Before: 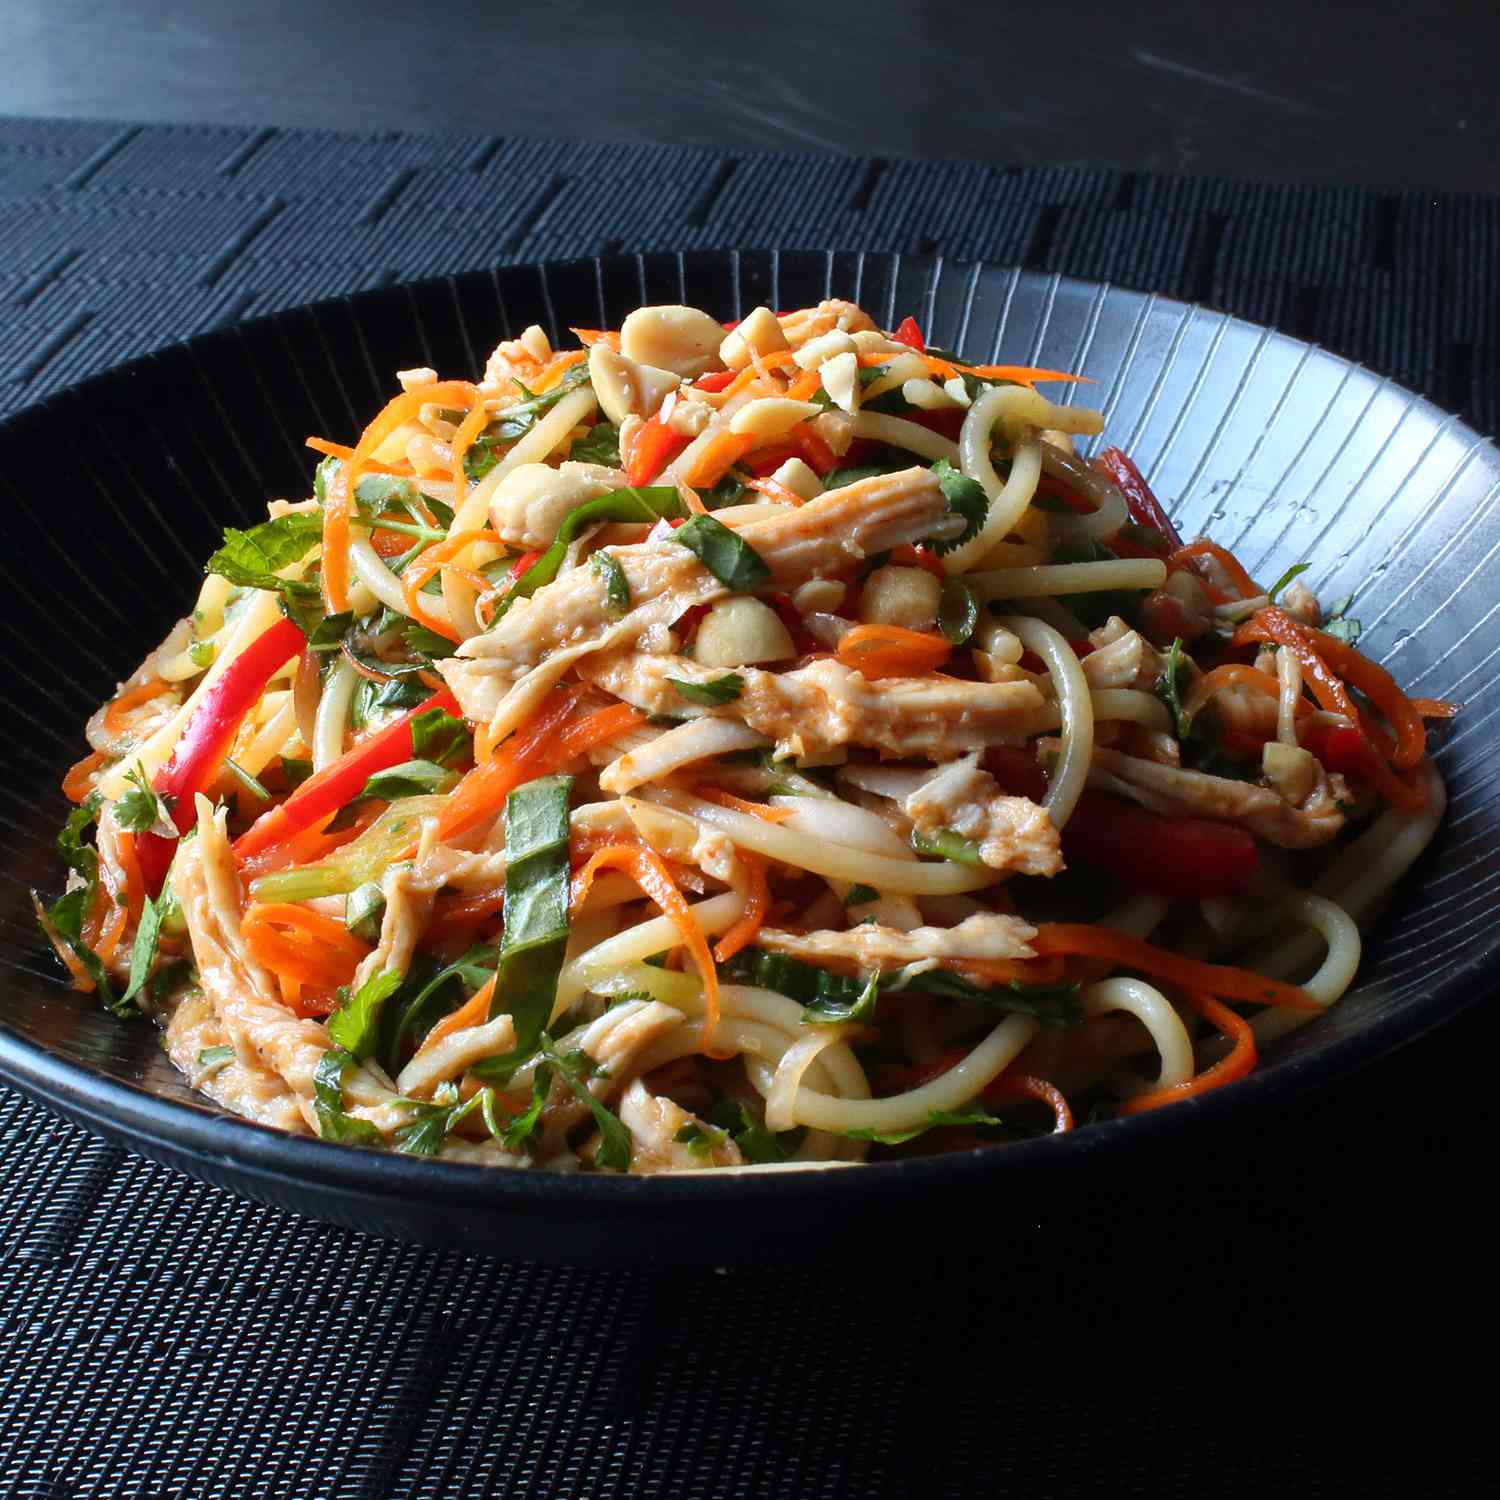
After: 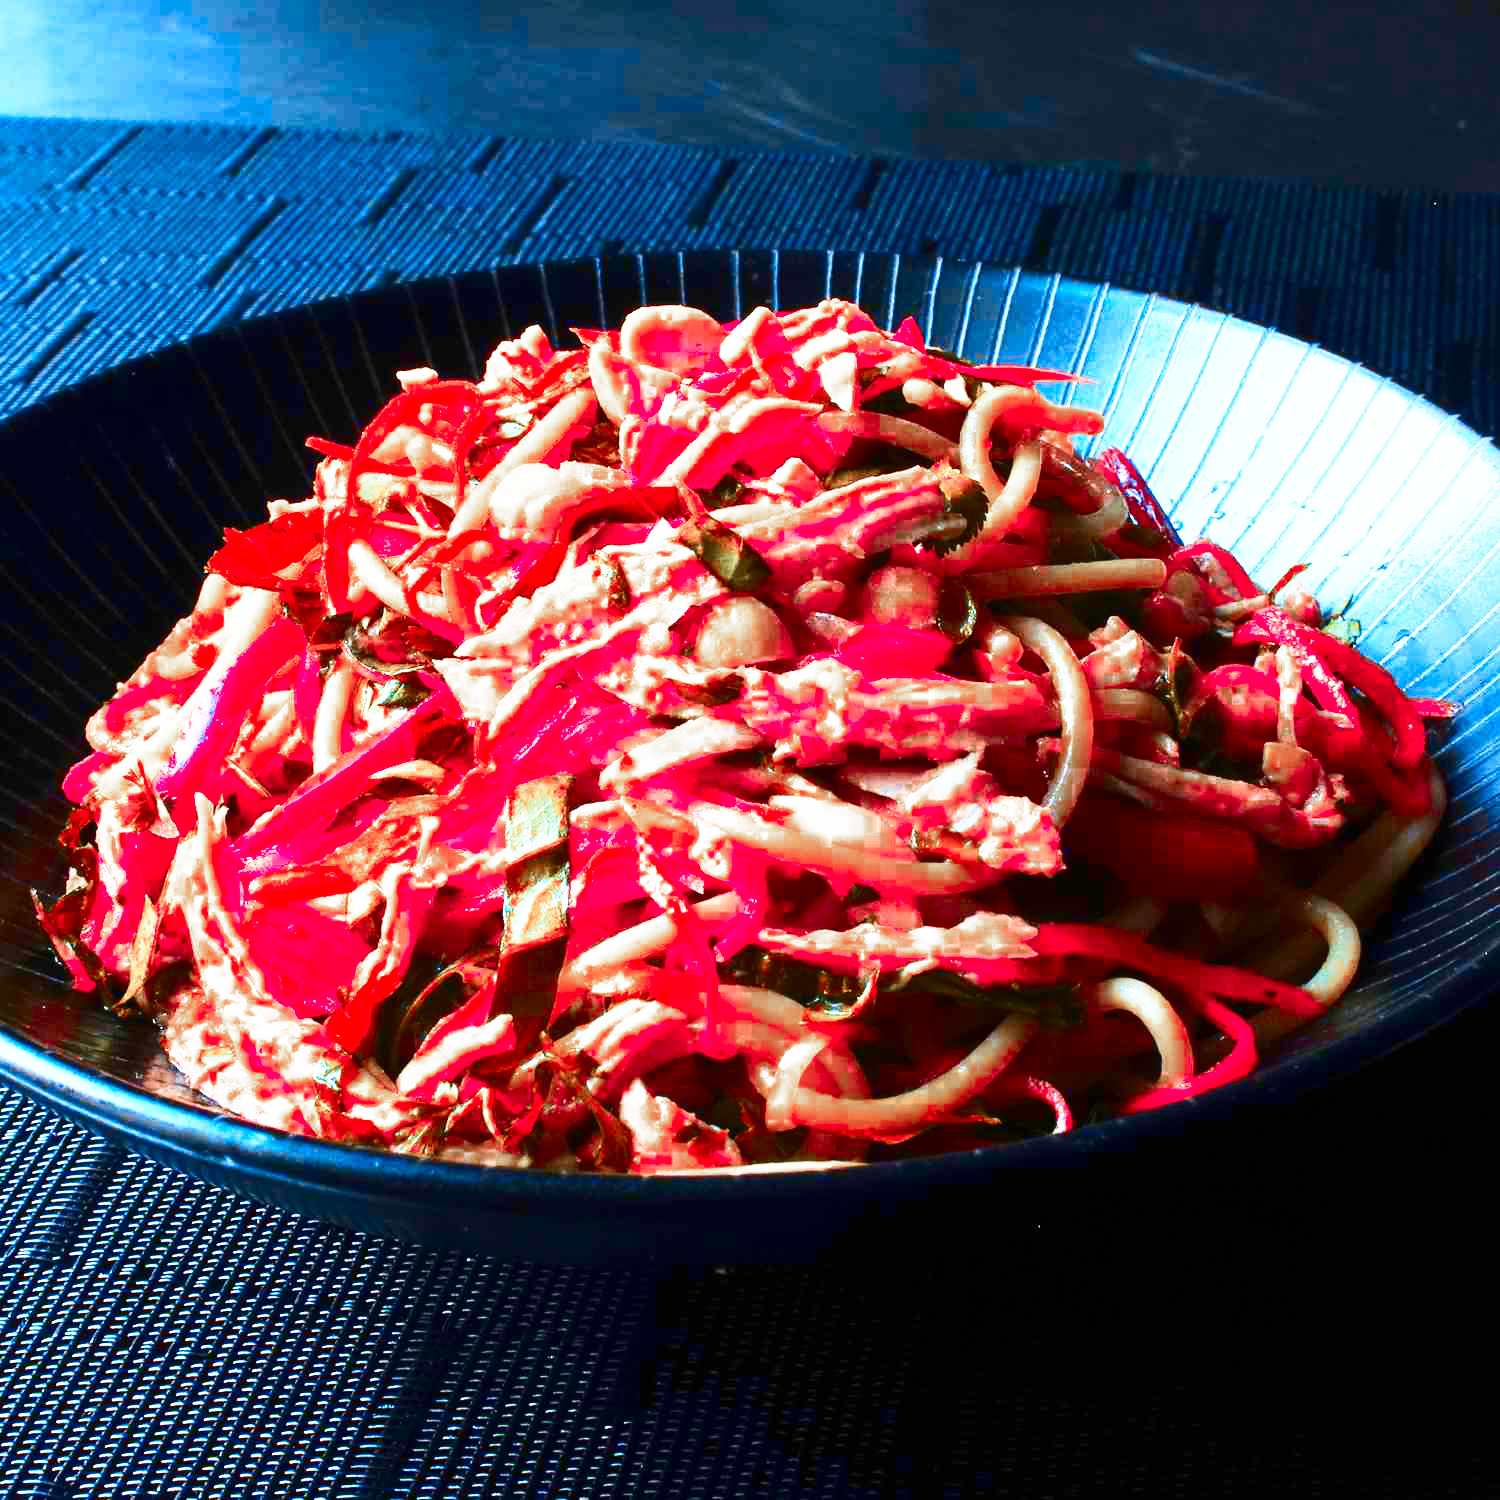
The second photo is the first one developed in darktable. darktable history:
contrast brightness saturation: contrast 0.26, brightness 0.02, saturation 0.87
base curve: curves: ch0 [(0, 0) (0.495, 0.917) (1, 1)], preserve colors none
white balance: red 0.983, blue 1.036
color zones: curves: ch0 [(0.006, 0.385) (0.143, 0.563) (0.243, 0.321) (0.352, 0.464) (0.516, 0.456) (0.625, 0.5) (0.75, 0.5) (0.875, 0.5)]; ch1 [(0, 0.5) (0.134, 0.504) (0.246, 0.463) (0.421, 0.515) (0.5, 0.56) (0.625, 0.5) (0.75, 0.5) (0.875, 0.5)]; ch2 [(0, 0.5) (0.131, 0.426) (0.307, 0.289) (0.38, 0.188) (0.513, 0.216) (0.625, 0.548) (0.75, 0.468) (0.838, 0.396) (0.971, 0.311)]
